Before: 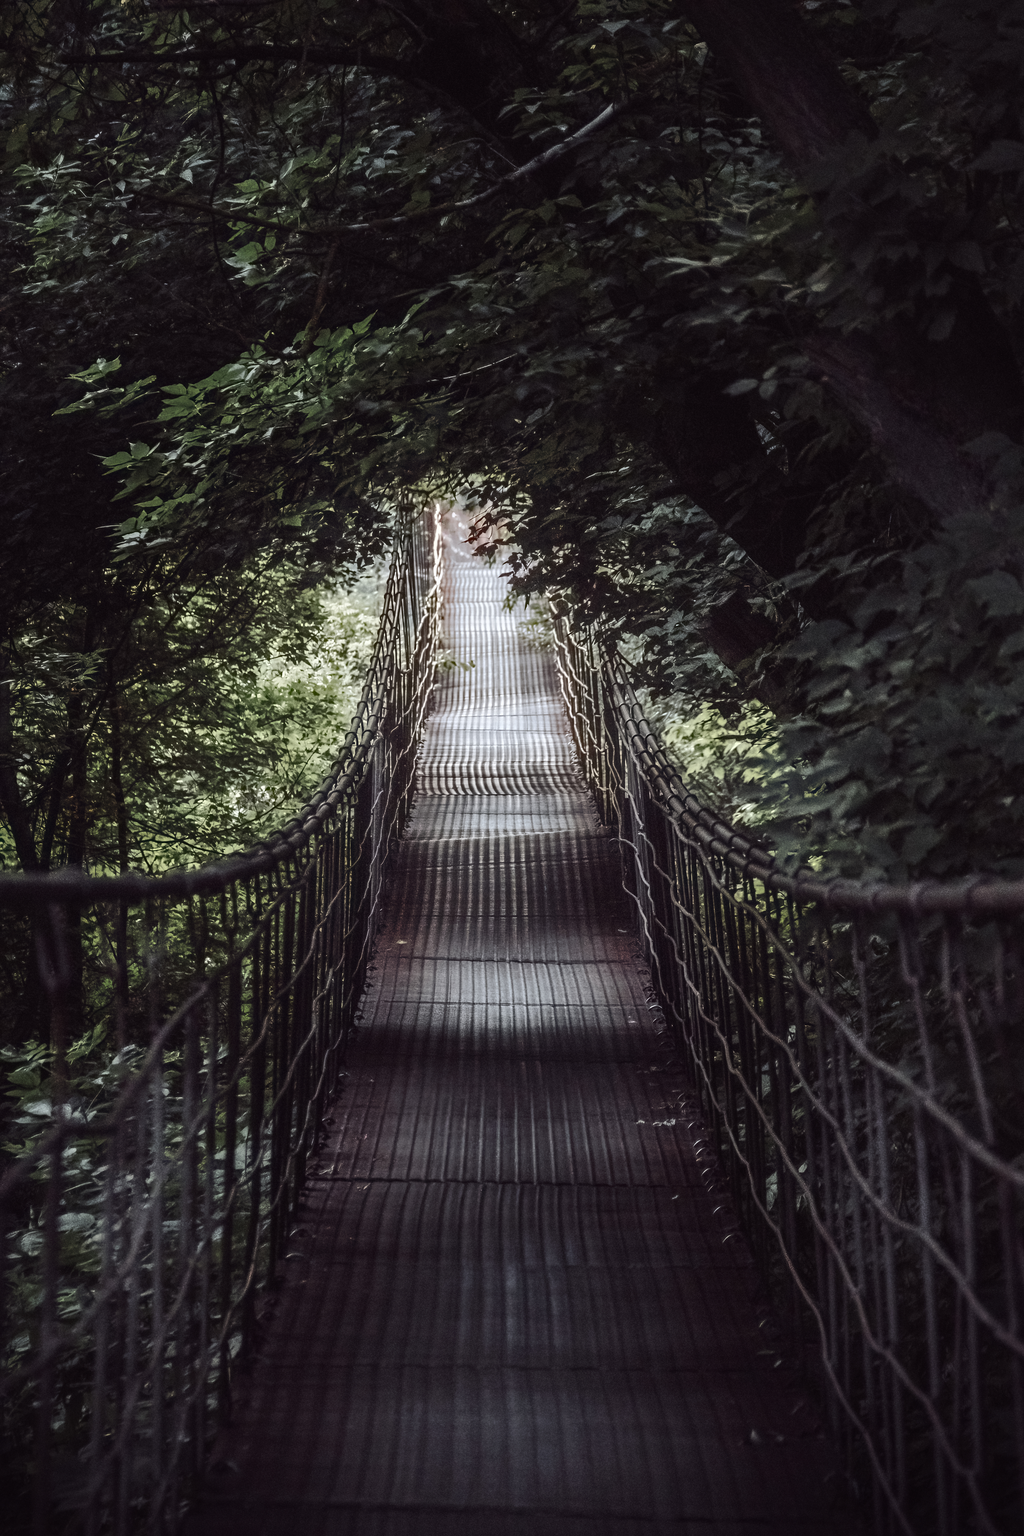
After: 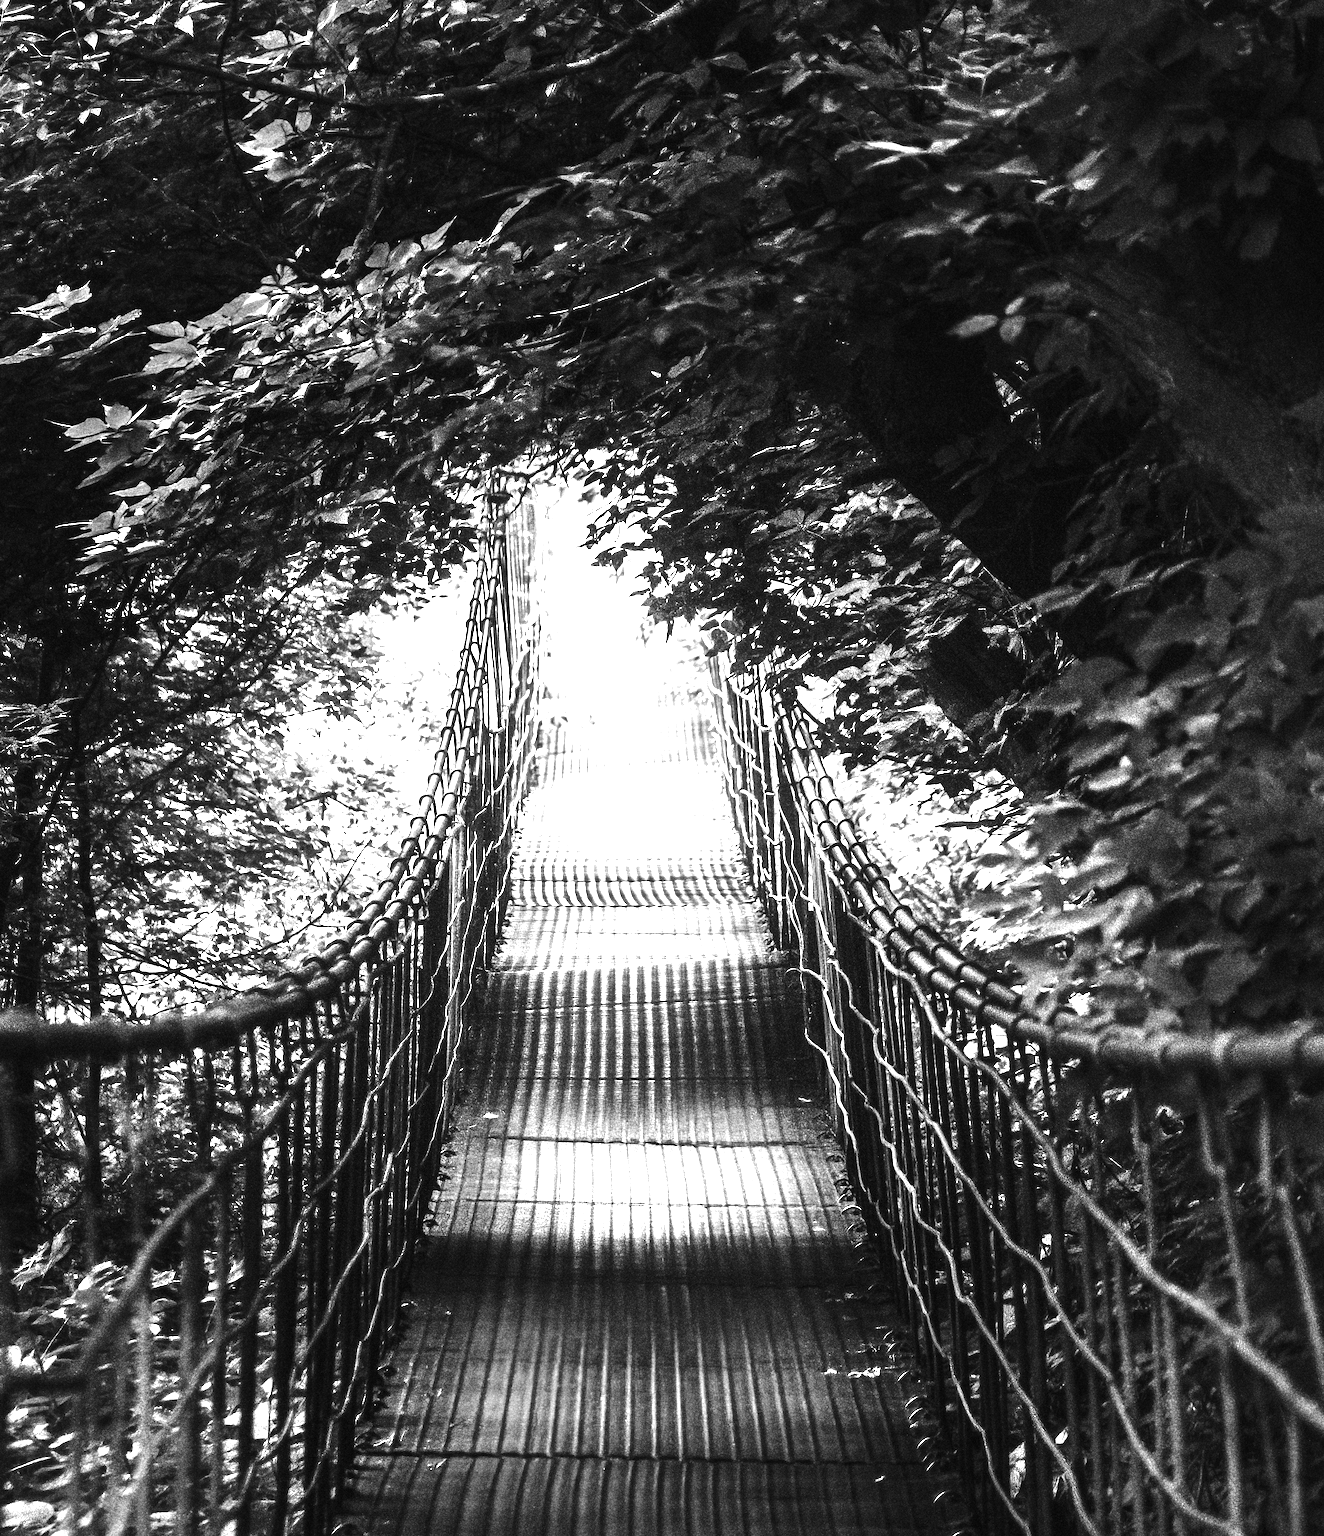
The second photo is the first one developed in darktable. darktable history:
monochrome: on, module defaults
crop: left 5.596%, top 10.314%, right 3.534%, bottom 19.395%
base curve: curves: ch0 [(0, 0) (0.028, 0.03) (0.121, 0.232) (0.46, 0.748) (0.859, 0.968) (1, 1)]
levels: levels [0.012, 0.367, 0.697]
exposure: exposure 0.493 EV, compensate highlight preservation false
